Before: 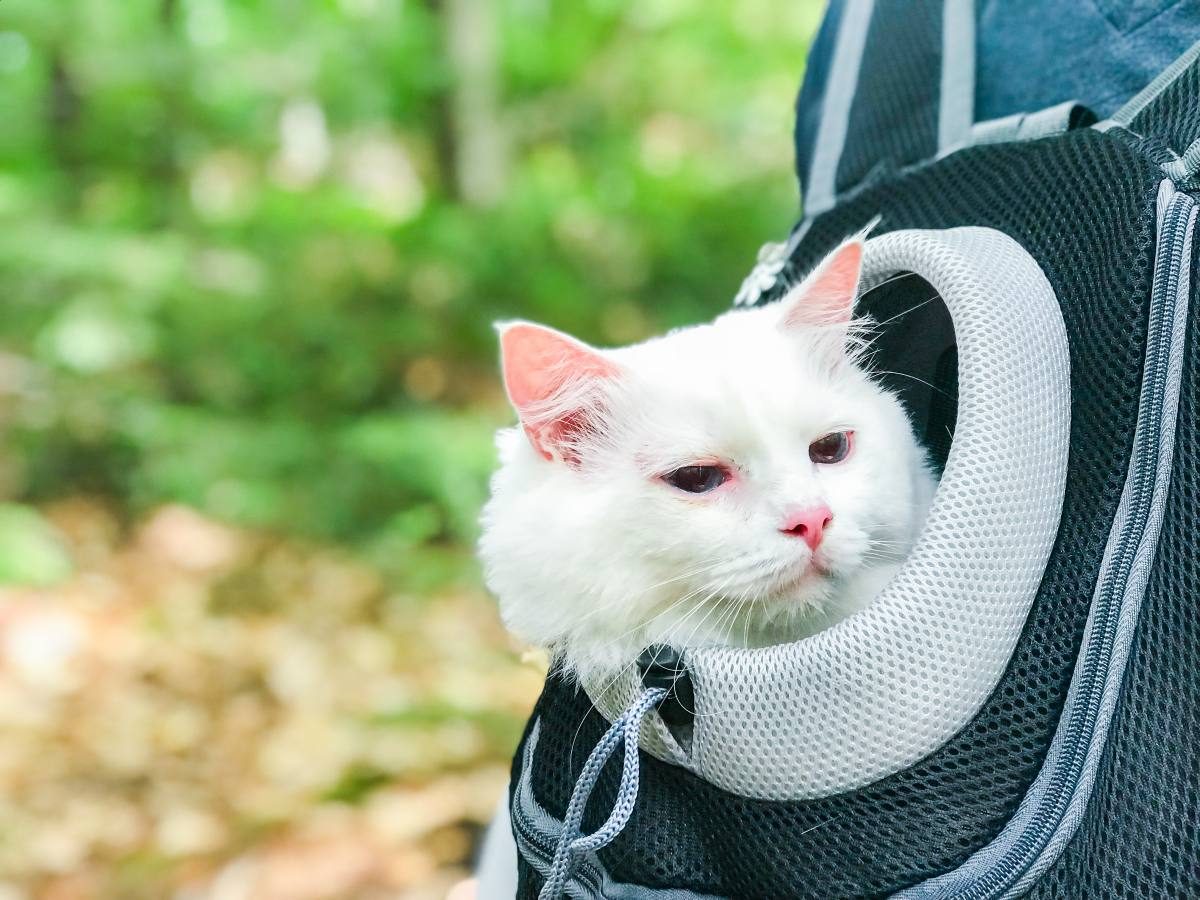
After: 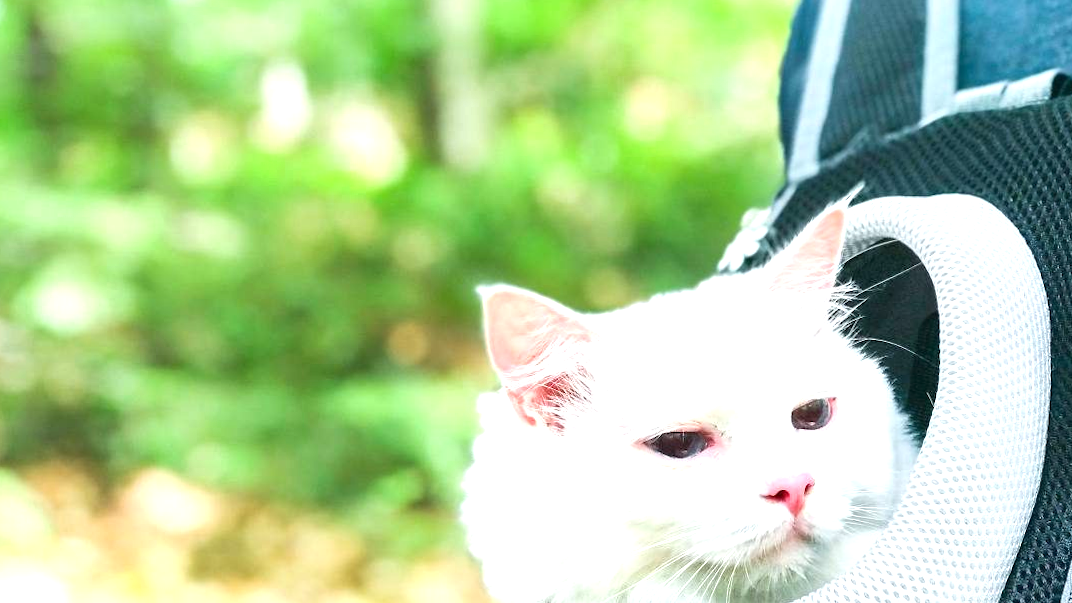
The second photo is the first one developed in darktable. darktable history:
rotate and perspective: rotation 0.174°, lens shift (vertical) 0.013, lens shift (horizontal) 0.019, shear 0.001, automatic cropping original format, crop left 0.007, crop right 0.991, crop top 0.016, crop bottom 0.997
crop: left 1.509%, top 3.452%, right 7.696%, bottom 28.452%
exposure: exposure 0.74 EV, compensate highlight preservation false
